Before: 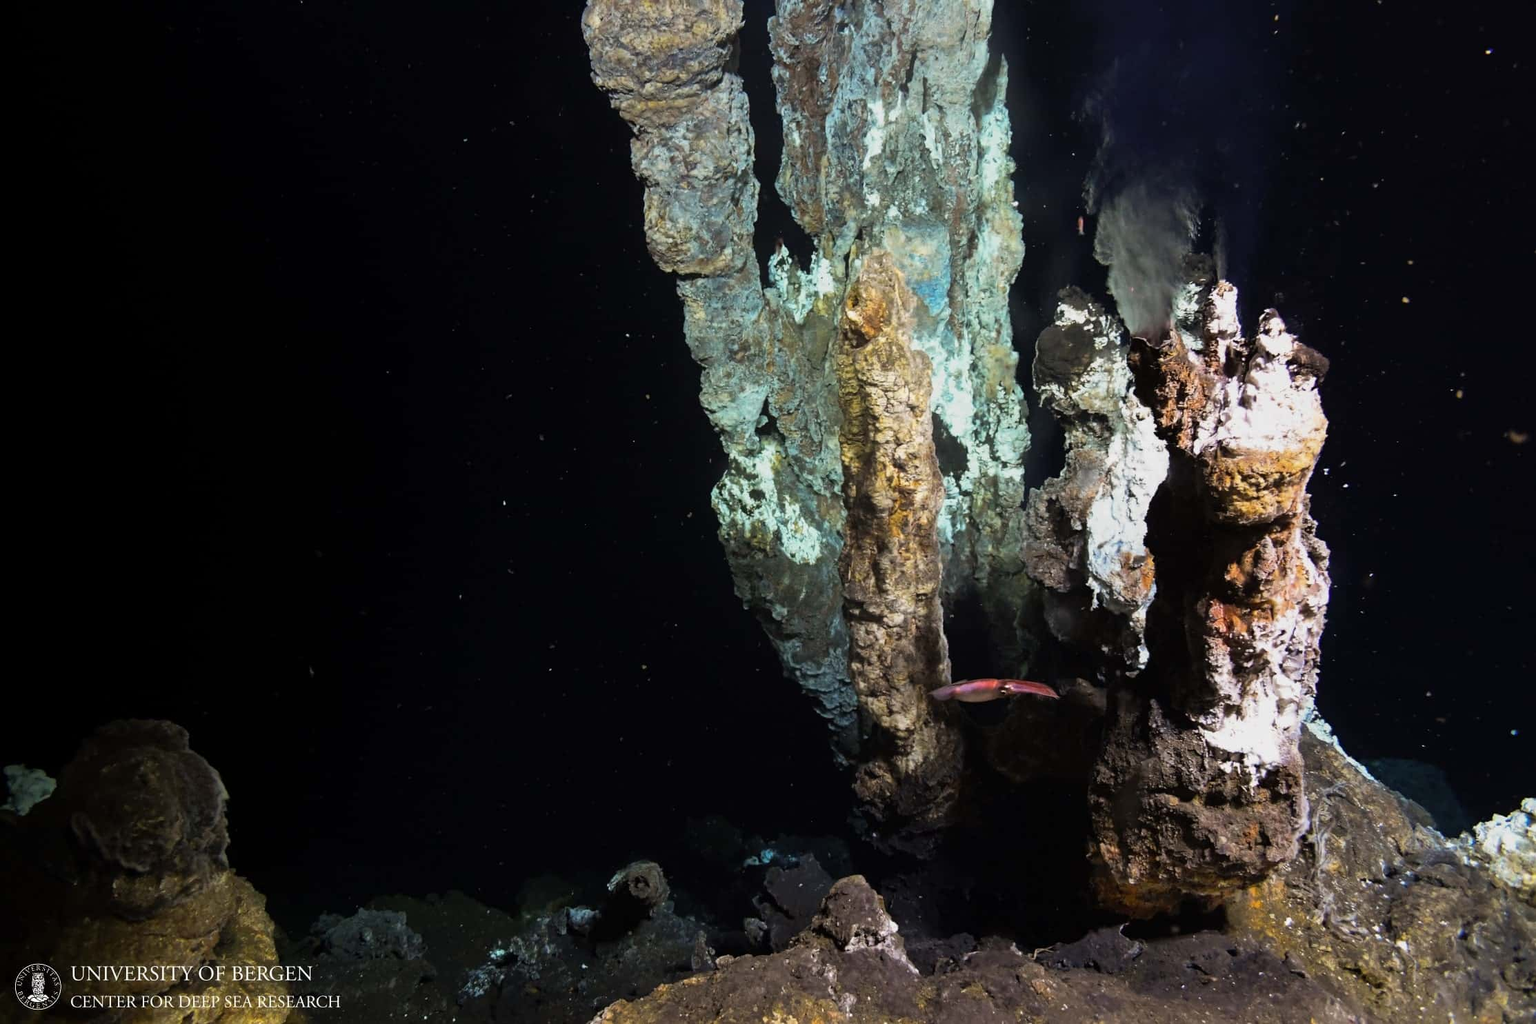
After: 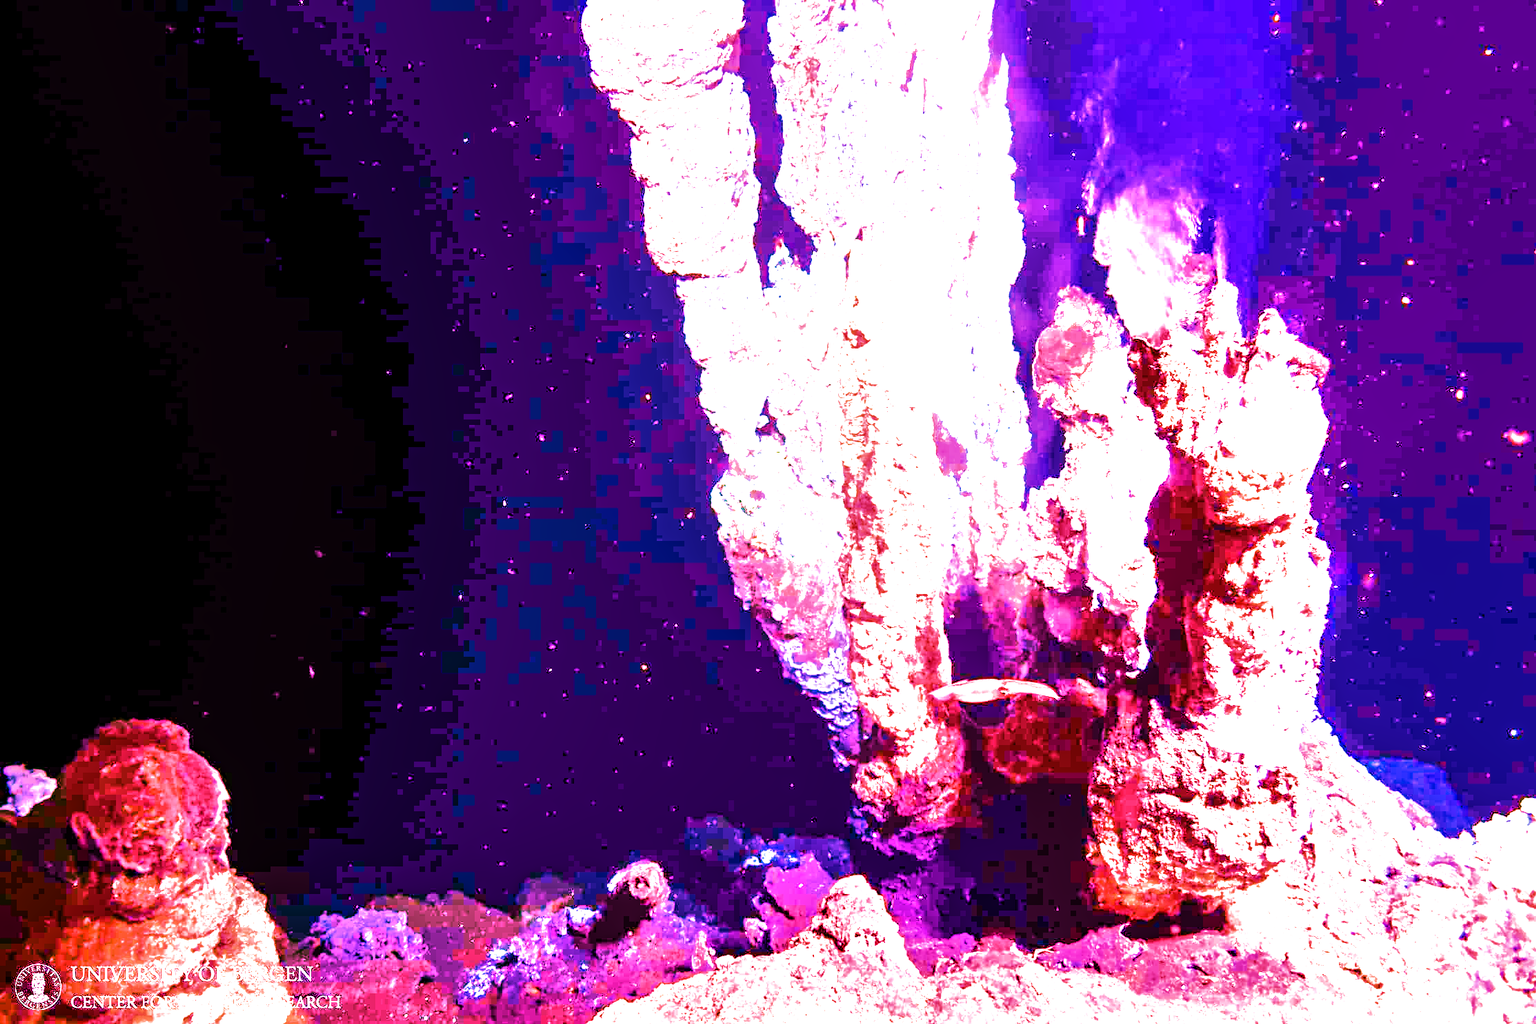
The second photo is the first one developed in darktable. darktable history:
local contrast: detail 150%
color calibration: x 0.372, y 0.386, temperature 4283.97 K
exposure: black level correction 0, exposure 1.388 EV, compensate exposure bias true, compensate highlight preservation false
filmic rgb: black relative exposure -11.35 EV, white relative exposure 3.22 EV, hardness 6.76, color science v6 (2022)
haze removal: compatibility mode true, adaptive false
highlight reconstruction: iterations 1, diameter of reconstruction 64 px
white balance: red 2.229, blue 1.46
velvia: strength 27%
color balance rgb: linear chroma grading › global chroma 42%, perceptual saturation grading › global saturation 42%, perceptual brilliance grading › global brilliance 25%, global vibrance 33%
